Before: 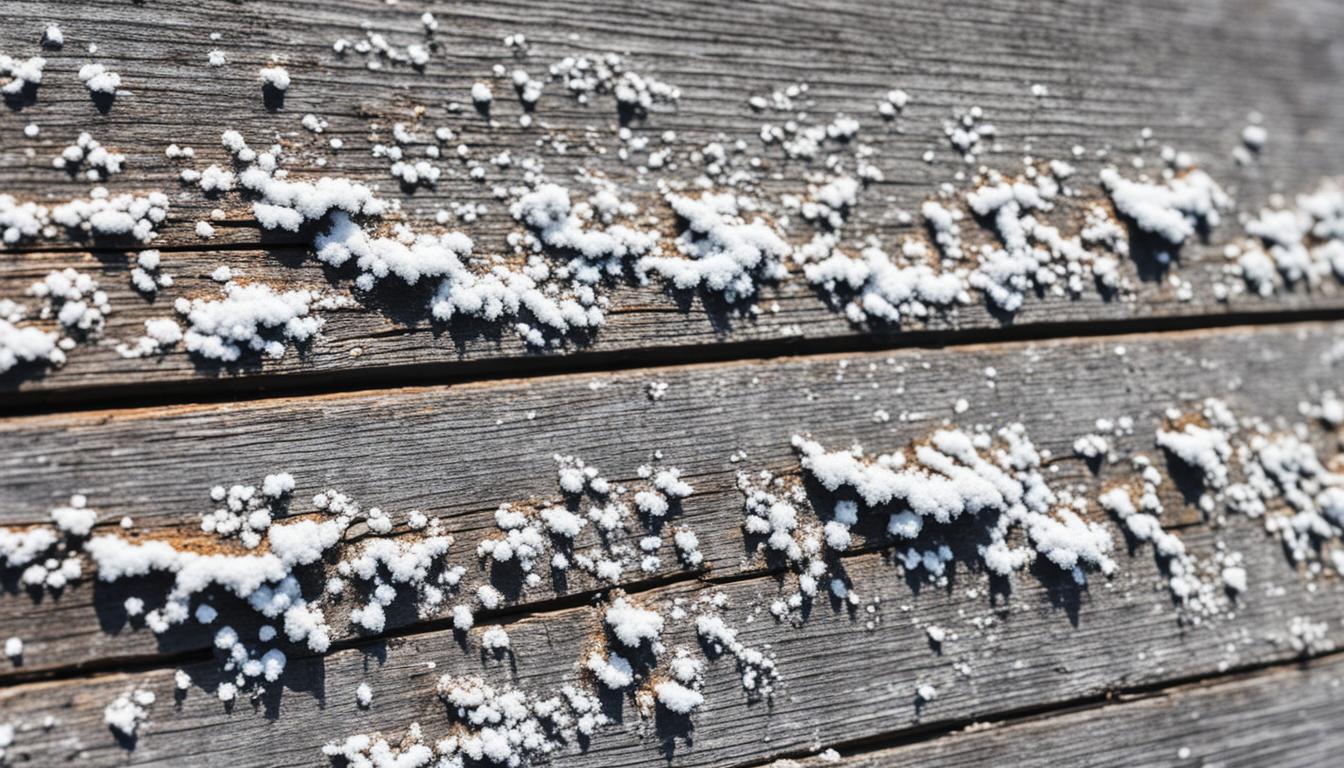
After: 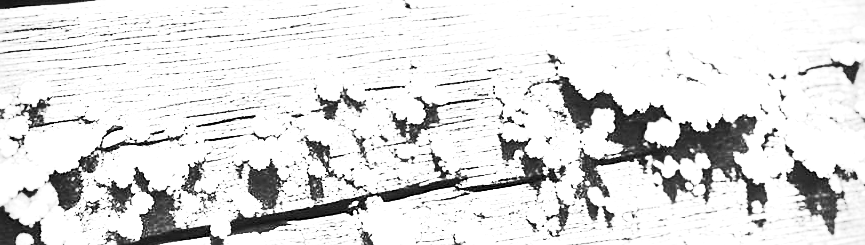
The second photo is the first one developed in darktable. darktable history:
exposure: black level correction 0, exposure 2.088 EV, compensate exposure bias true, compensate highlight preservation false
white balance: red 0.967, blue 1.119, emerald 0.756
monochrome: a 0, b 0, size 0.5, highlights 0.57
crop: left 18.091%, top 51.13%, right 17.525%, bottom 16.85%
vignetting: fall-off radius 45%, brightness -0.33
sharpen: radius 1.864, amount 0.398, threshold 1.271
tone equalizer: -8 EV -0.75 EV, -7 EV -0.7 EV, -6 EV -0.6 EV, -5 EV -0.4 EV, -3 EV 0.4 EV, -2 EV 0.6 EV, -1 EV 0.7 EV, +0 EV 0.75 EV, edges refinement/feathering 500, mask exposure compensation -1.57 EV, preserve details no
contrast brightness saturation: contrast 0.53, brightness 0.47, saturation -1
